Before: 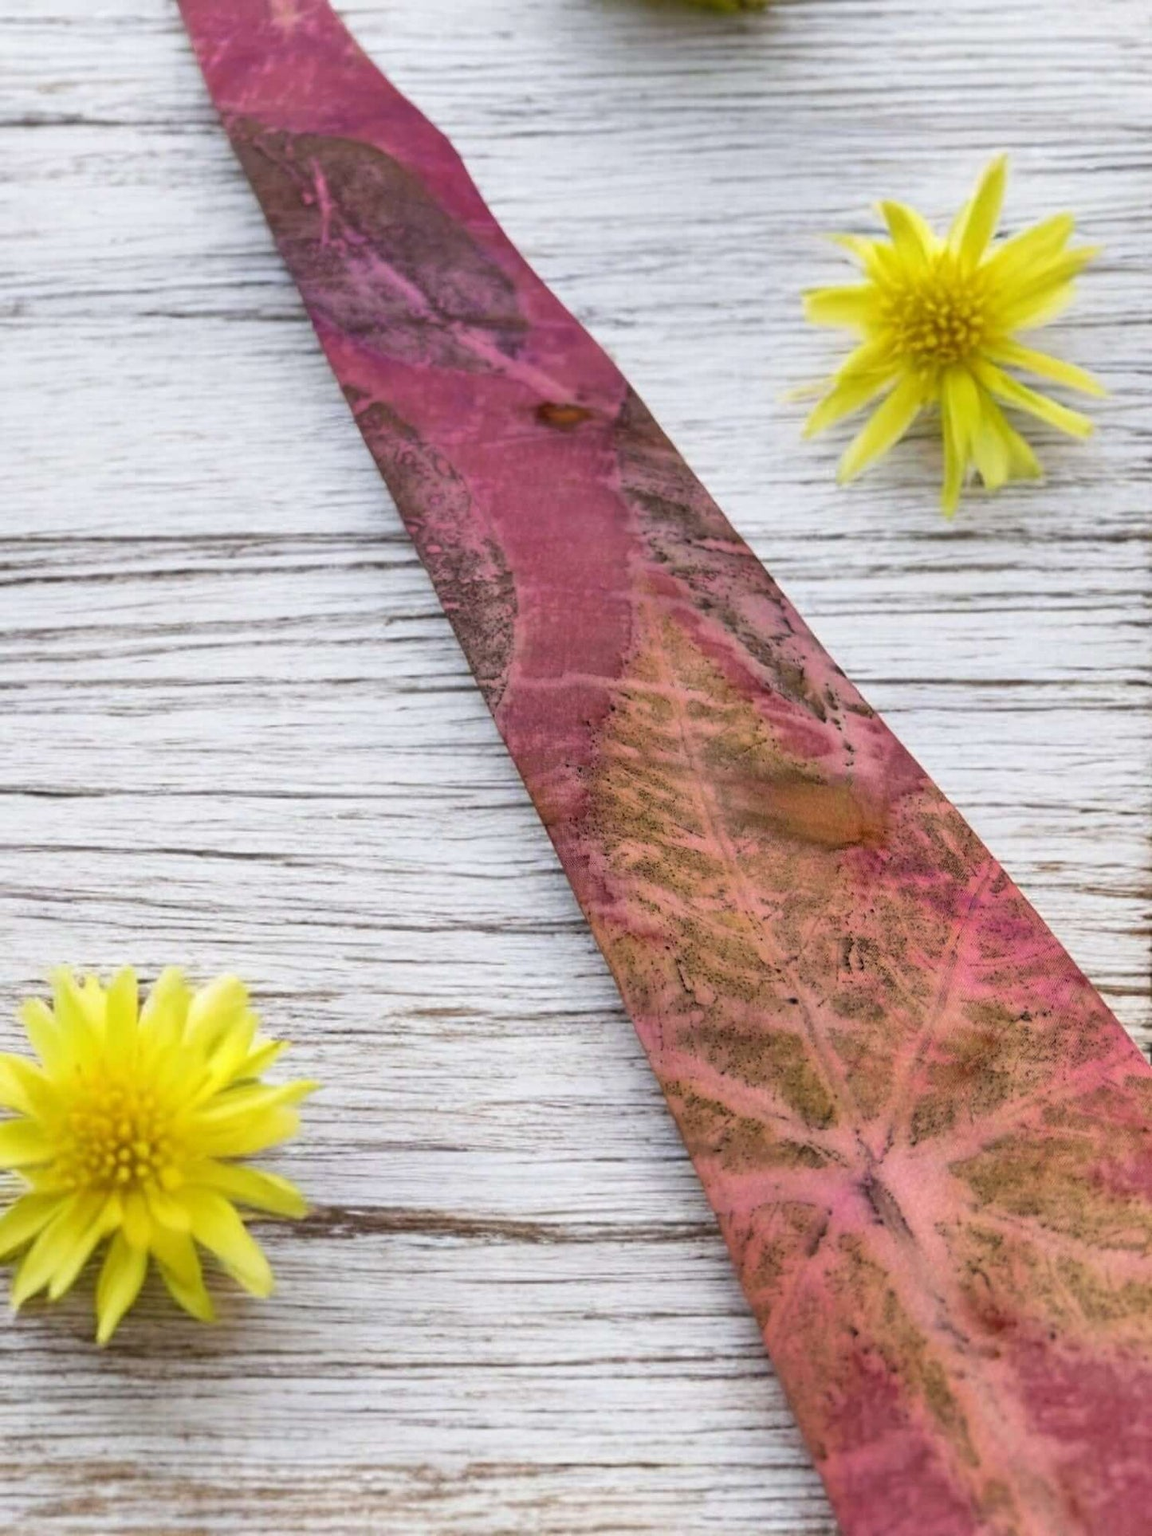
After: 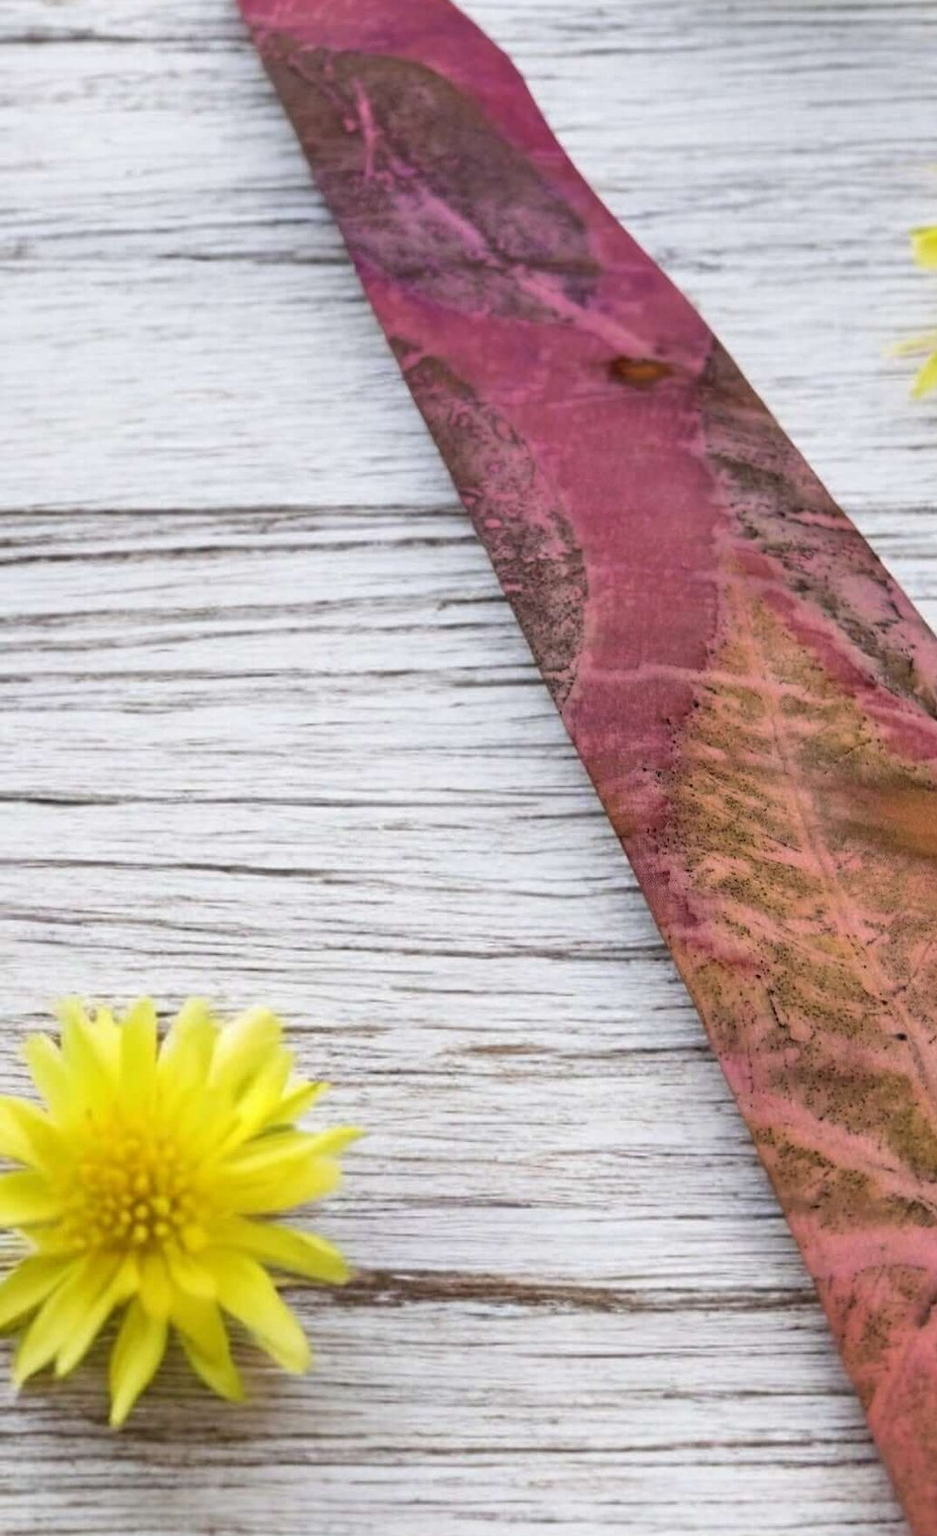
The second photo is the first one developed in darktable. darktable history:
crop: top 5.803%, right 27.864%, bottom 5.804%
local contrast: mode bilateral grid, contrast 20, coarseness 50, detail 102%, midtone range 0.2
